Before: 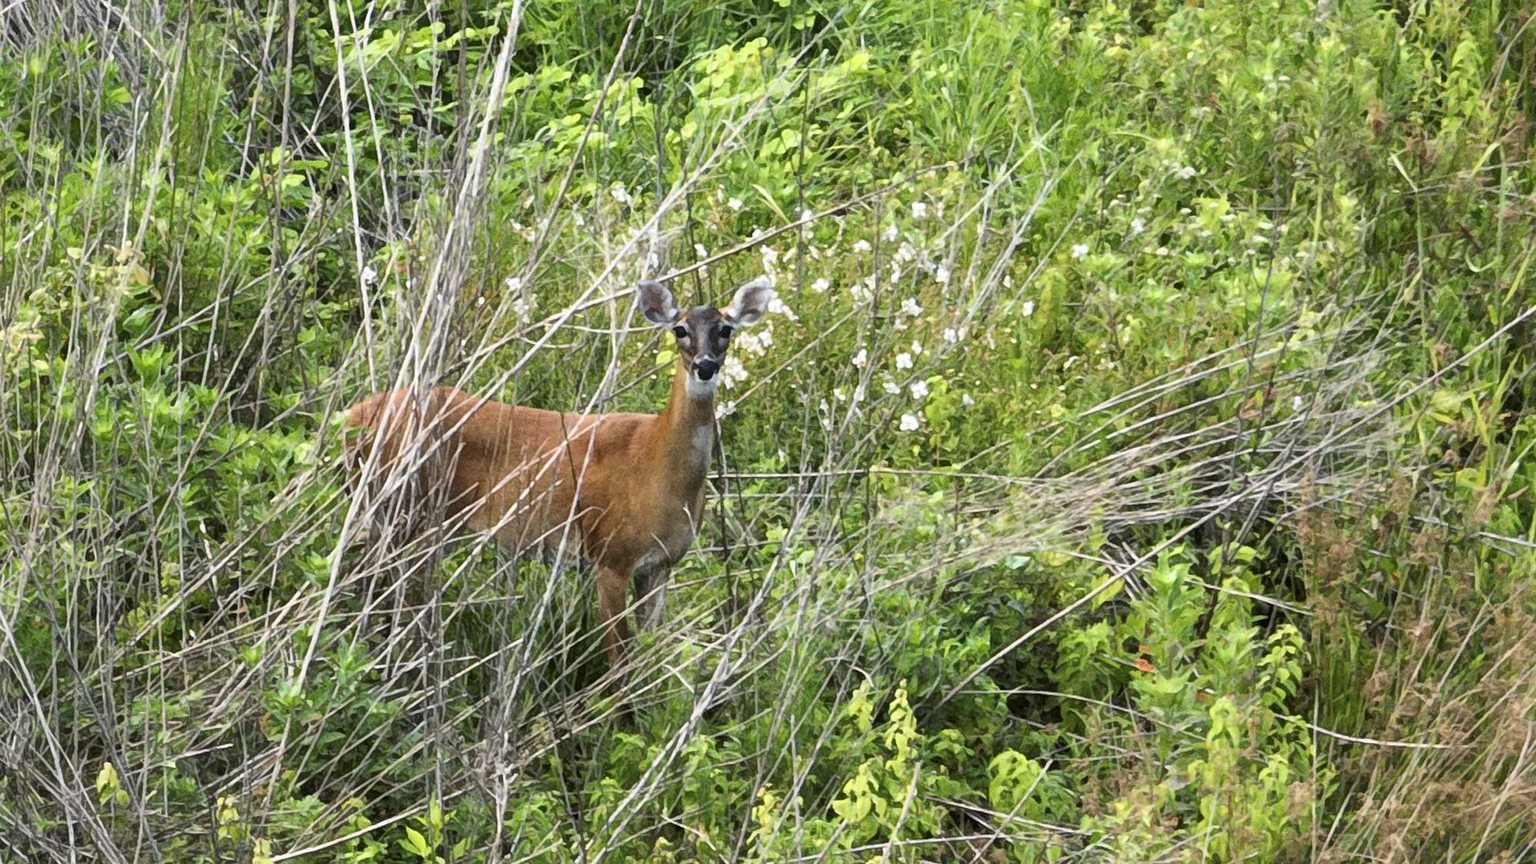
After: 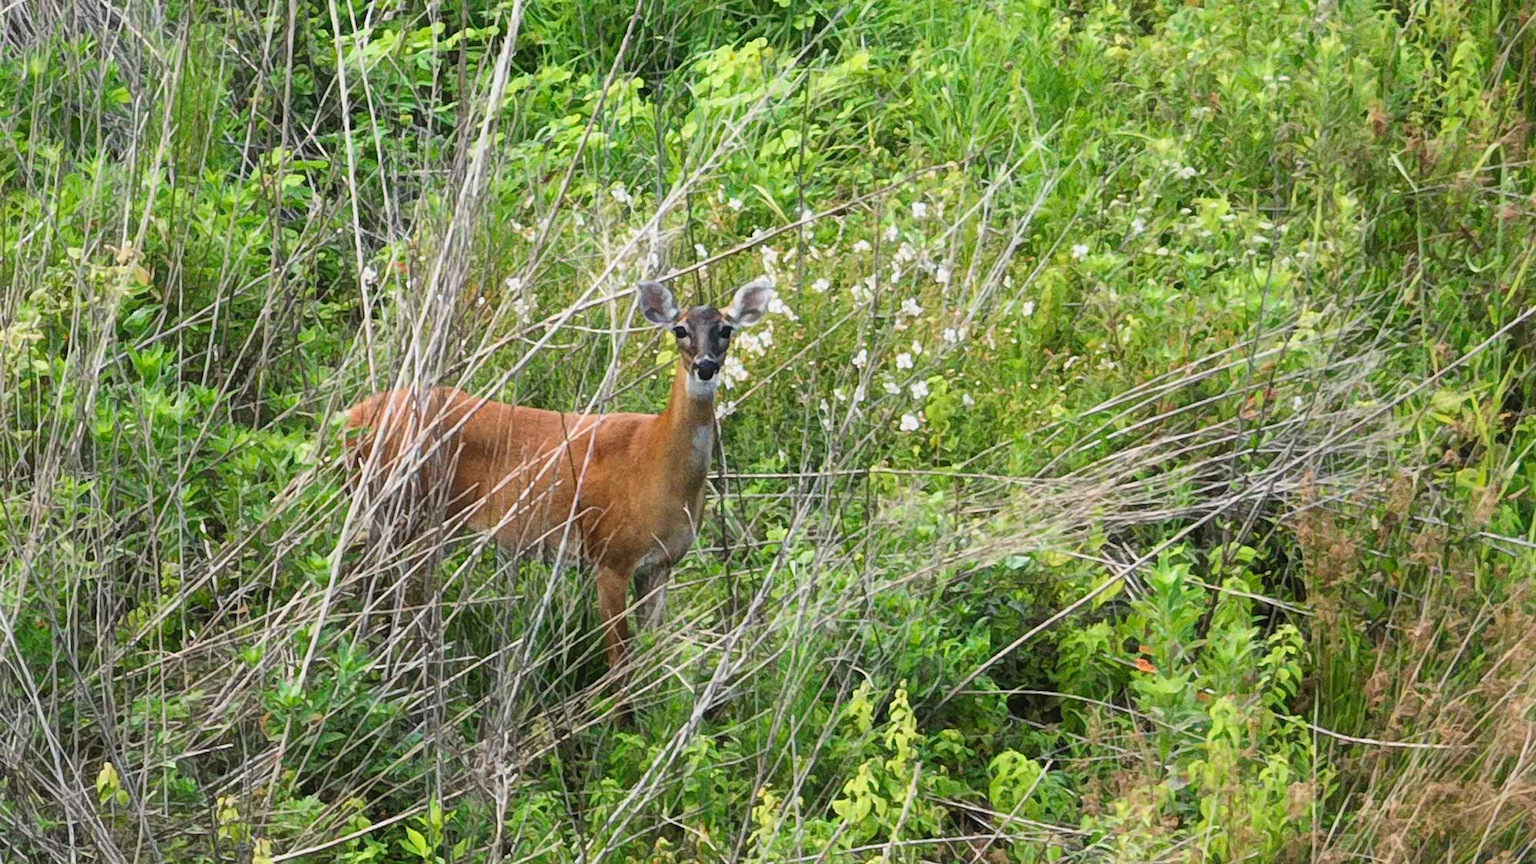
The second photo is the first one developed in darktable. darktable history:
contrast equalizer: octaves 7, y [[0.5, 0.488, 0.462, 0.461, 0.491, 0.5], [0.5 ×6], [0.5 ×6], [0 ×6], [0 ×6]]
